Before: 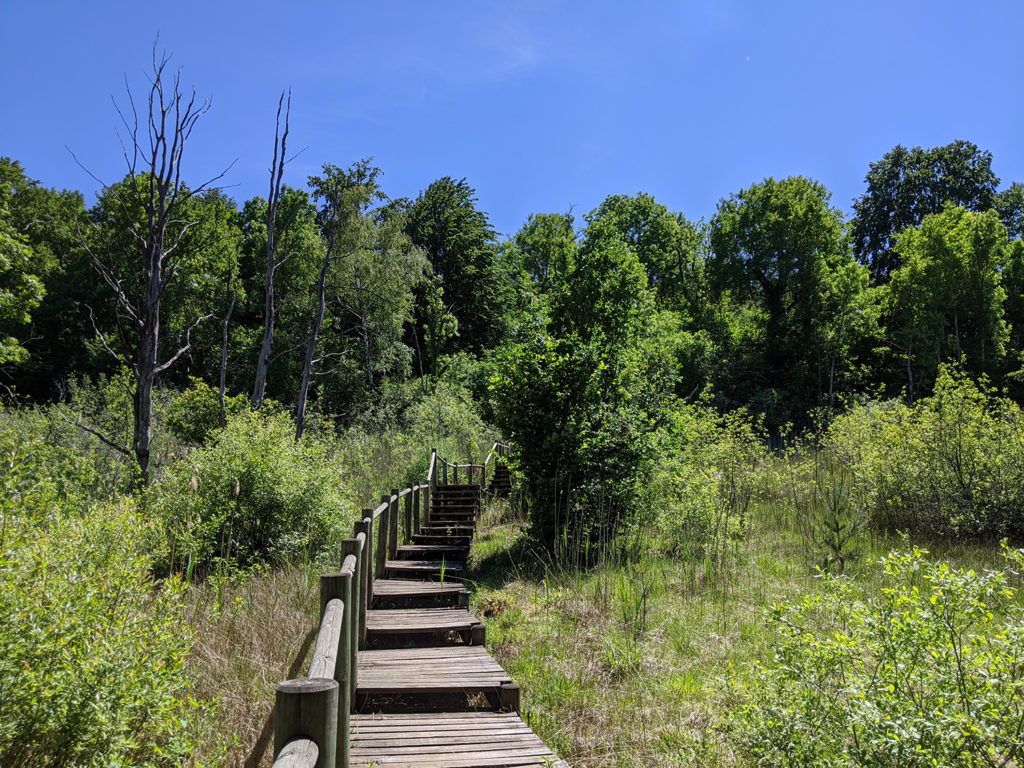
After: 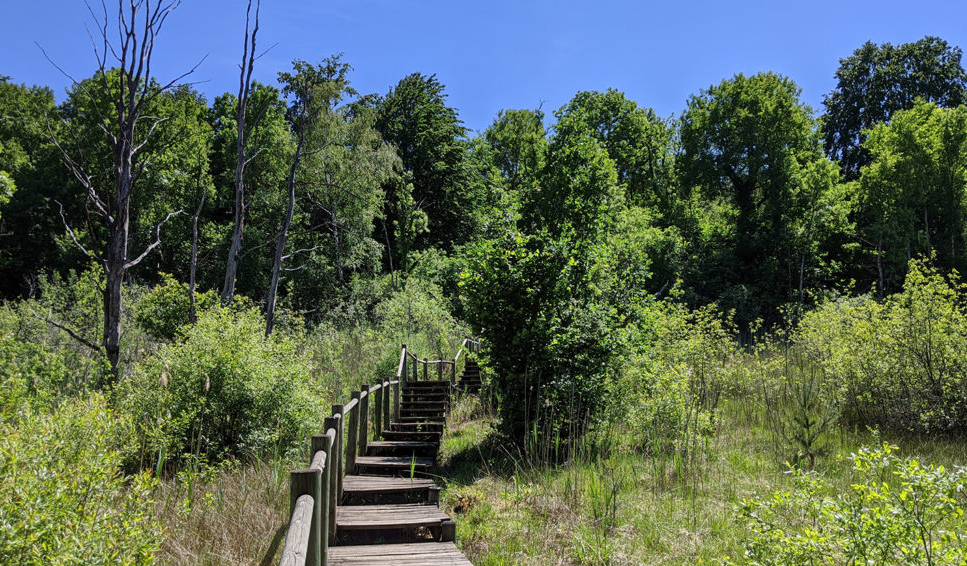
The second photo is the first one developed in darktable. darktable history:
crop and rotate: left 2.943%, top 13.666%, right 2.546%, bottom 12.58%
shadows and highlights: low approximation 0.01, soften with gaussian
